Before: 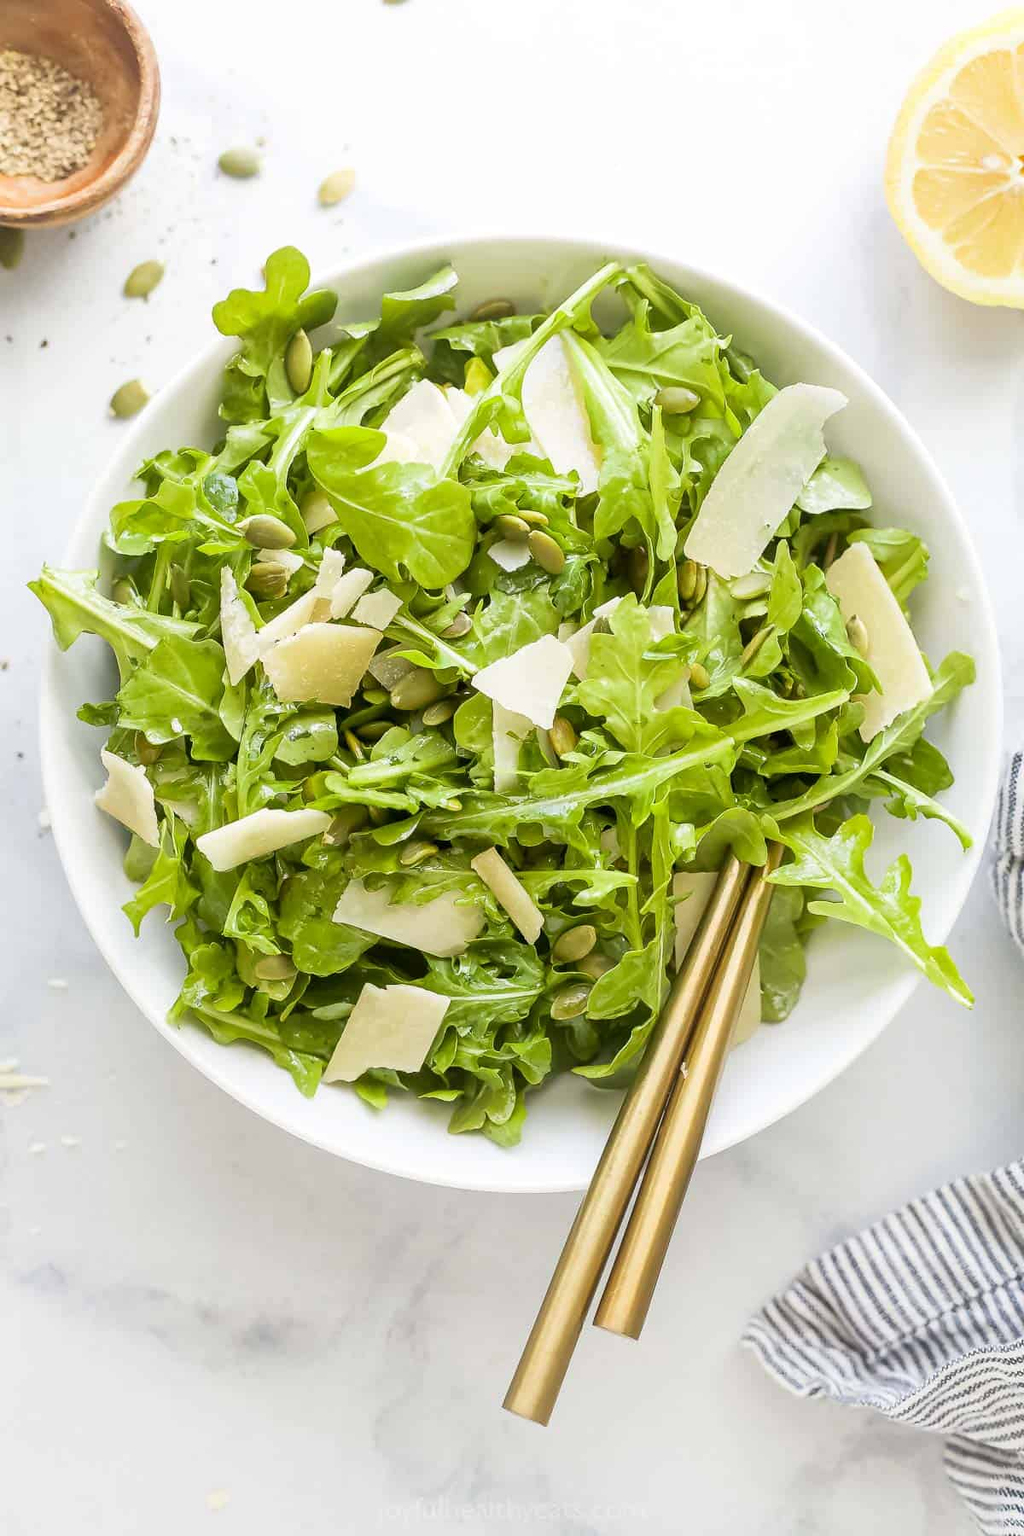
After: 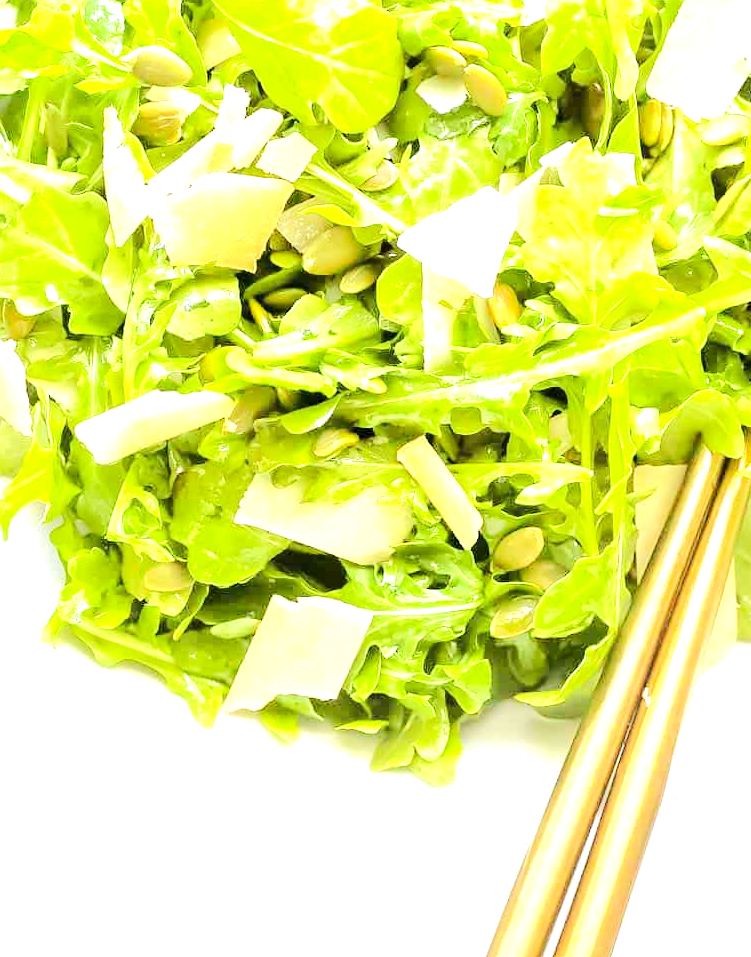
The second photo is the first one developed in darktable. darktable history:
exposure: exposure 1.057 EV, compensate highlight preservation false
tone equalizer: -7 EV 0.165 EV, -6 EV 0.626 EV, -5 EV 1.17 EV, -4 EV 1.37 EV, -3 EV 1.17 EV, -2 EV 0.6 EV, -1 EV 0.165 EV, edges refinement/feathering 500, mask exposure compensation -1.57 EV, preserve details no
color correction: highlights b* -0.006, saturation 1.06
crop: left 12.929%, top 30.982%, right 24.411%, bottom 15.804%
